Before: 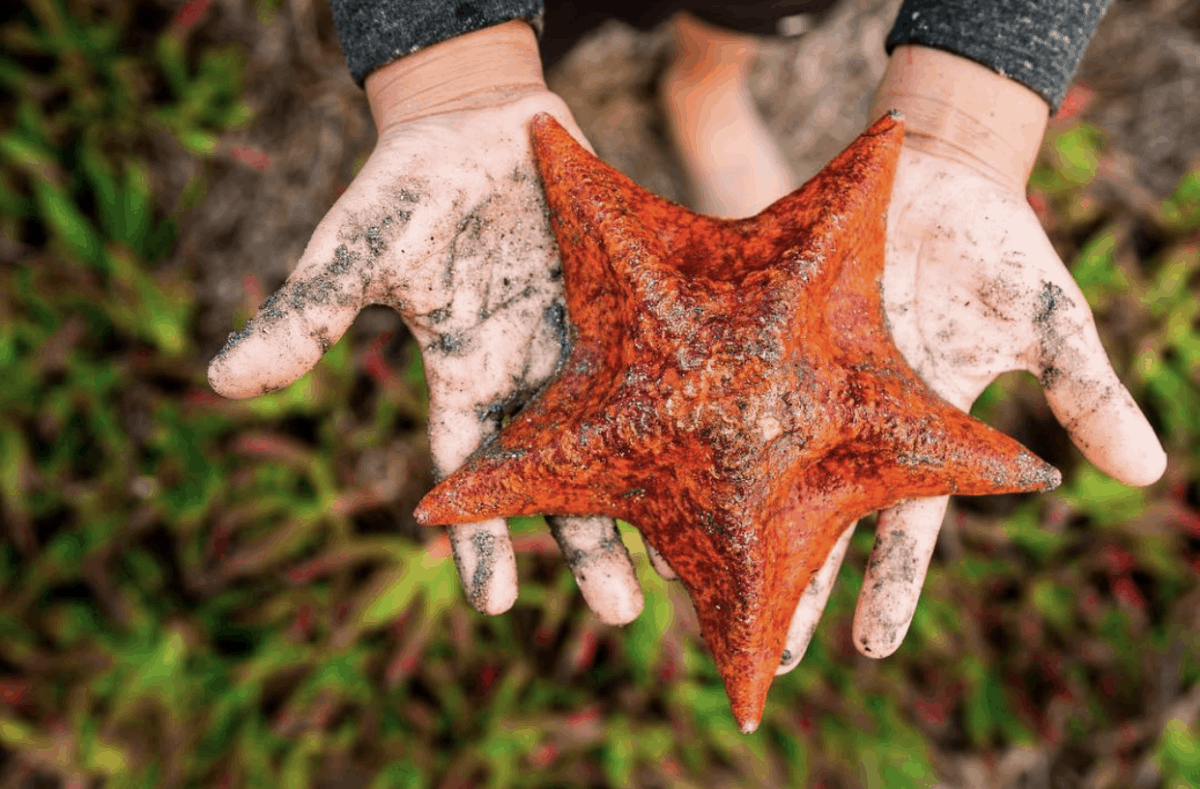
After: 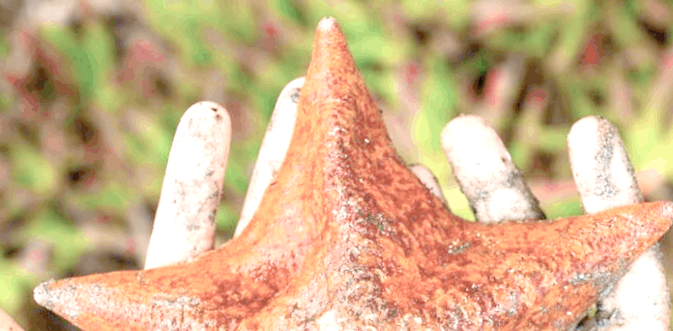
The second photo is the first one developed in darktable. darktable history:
orientation "rotate by 180 degrees": orientation rotate 180°
rotate and perspective: rotation -4.25°, automatic cropping off
exposure: exposure 0.507 EV
crop: left 10.121%, top 10.631%, right 36.218%, bottom 51.526%
